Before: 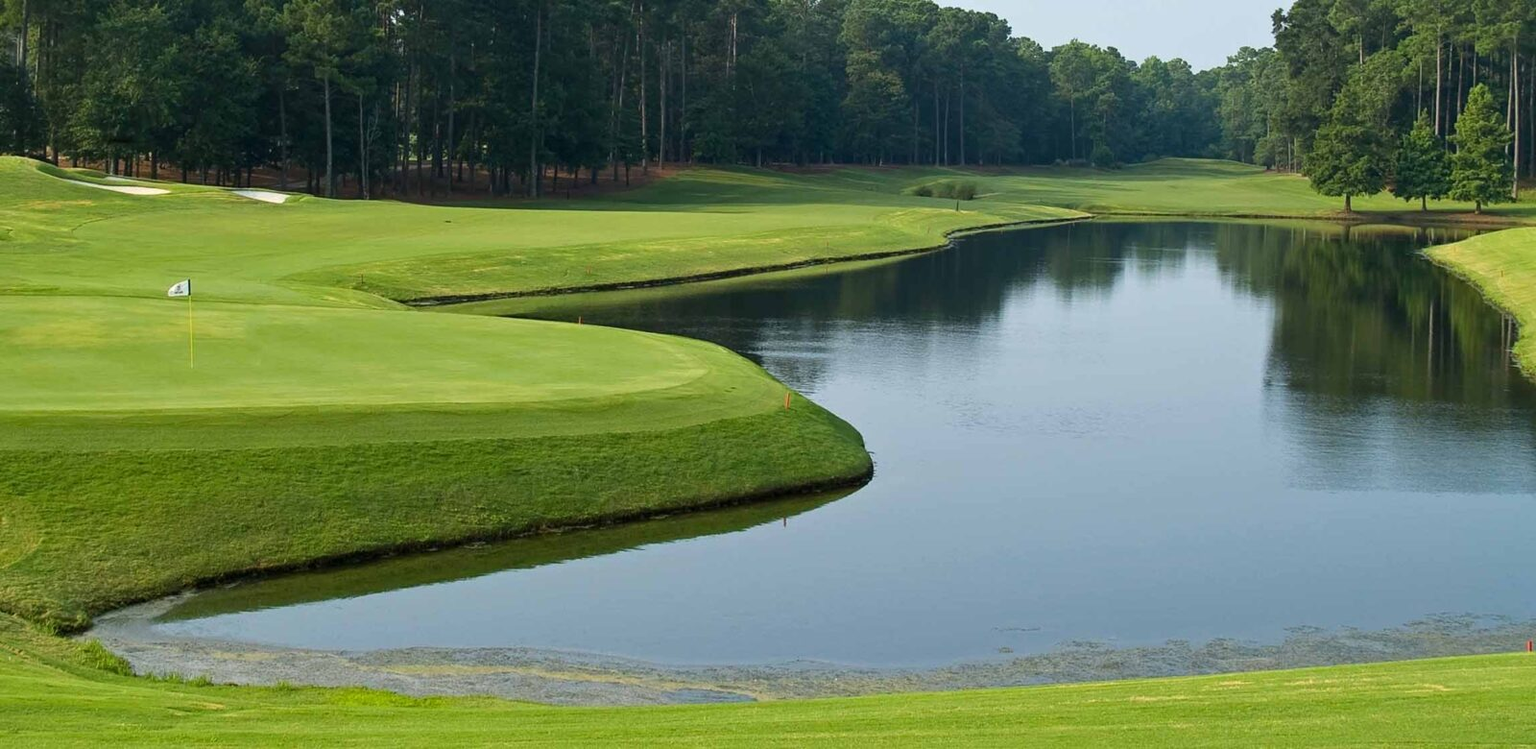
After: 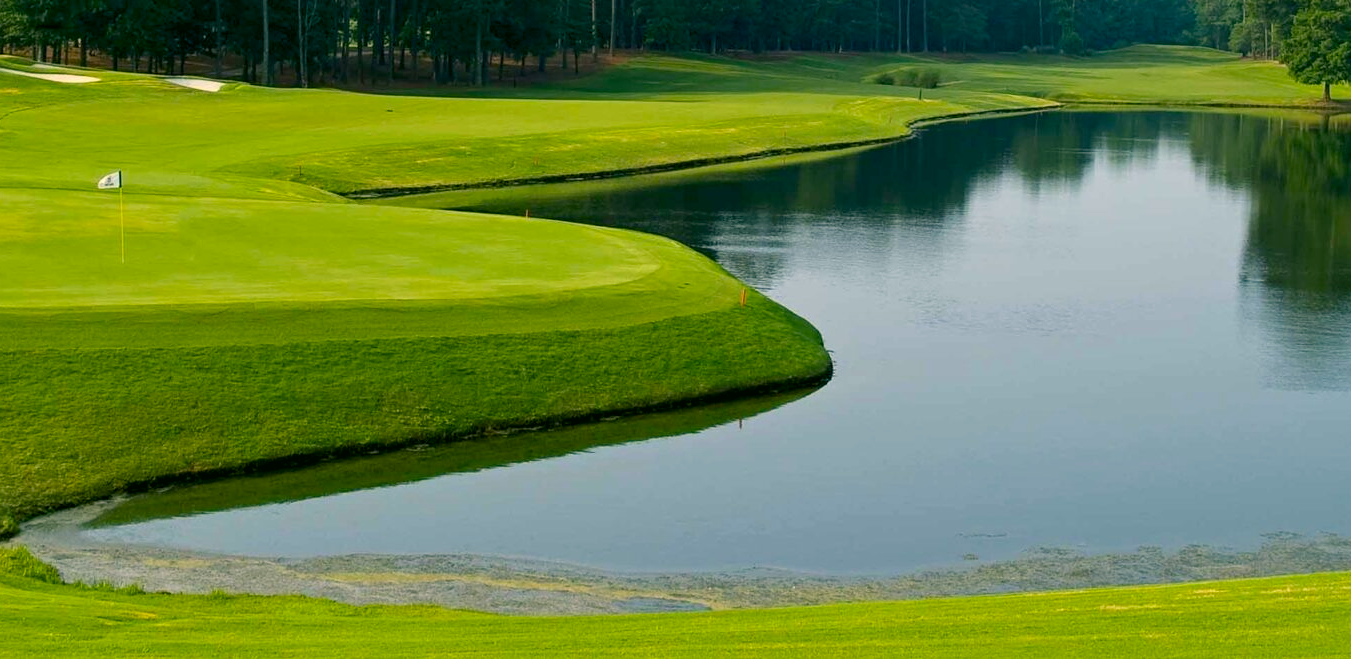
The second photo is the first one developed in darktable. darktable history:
crop and rotate: left 4.842%, top 15.51%, right 10.668%
color correction: highlights a* 4.02, highlights b* 4.98, shadows a* -7.55, shadows b* 4.98
color balance rgb: shadows lift › chroma 2%, shadows lift › hue 217.2°, power › hue 60°, highlights gain › chroma 1%, highlights gain › hue 69.6°, global offset › luminance -0.5%, perceptual saturation grading › global saturation 15%, global vibrance 15%
